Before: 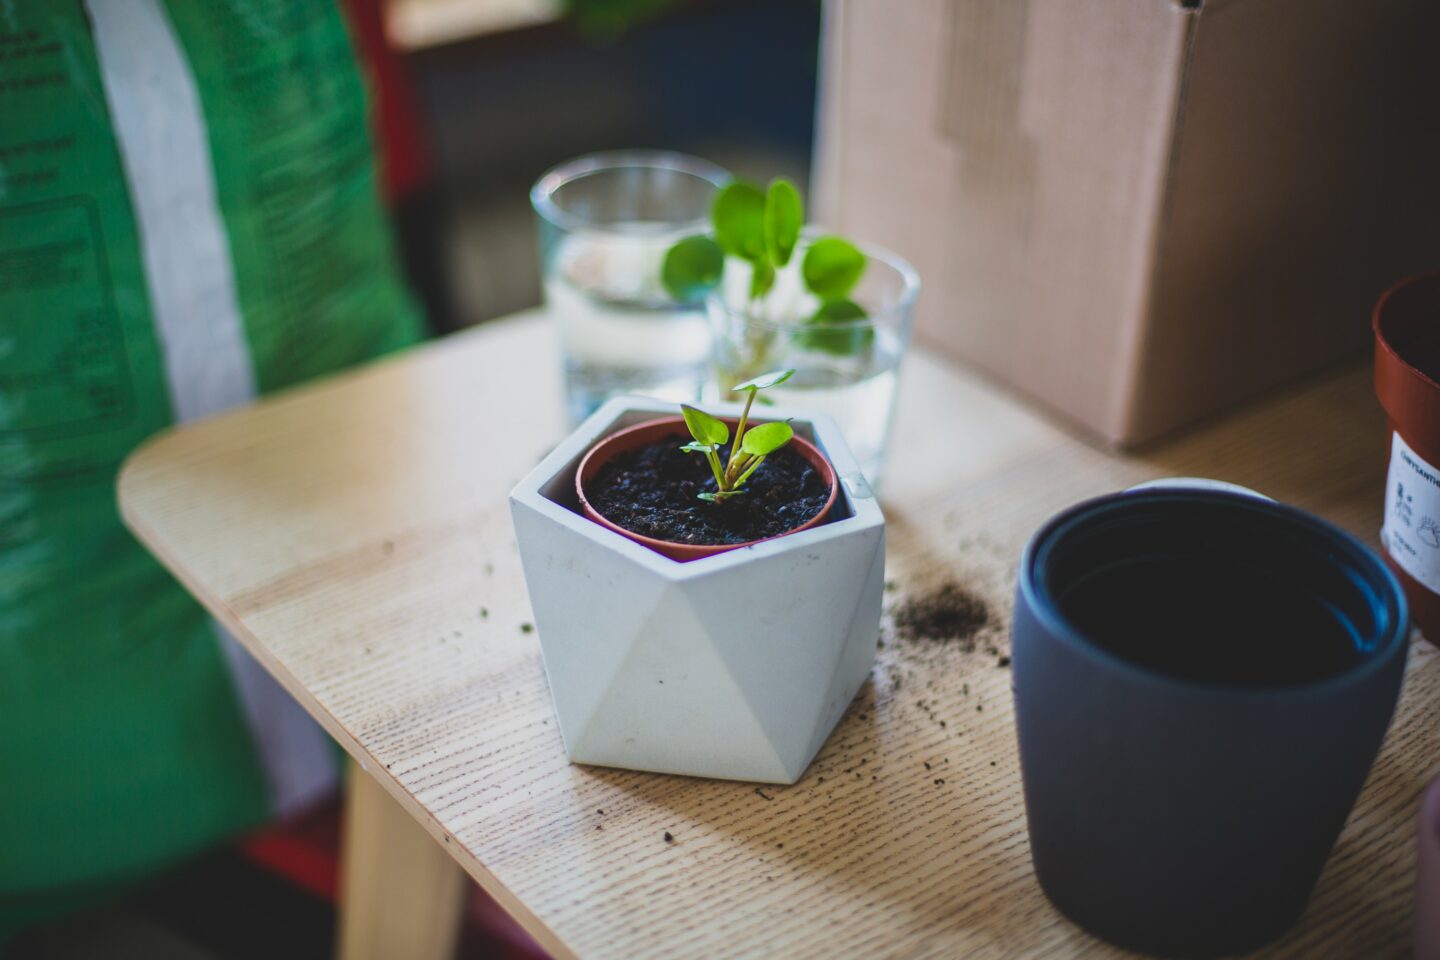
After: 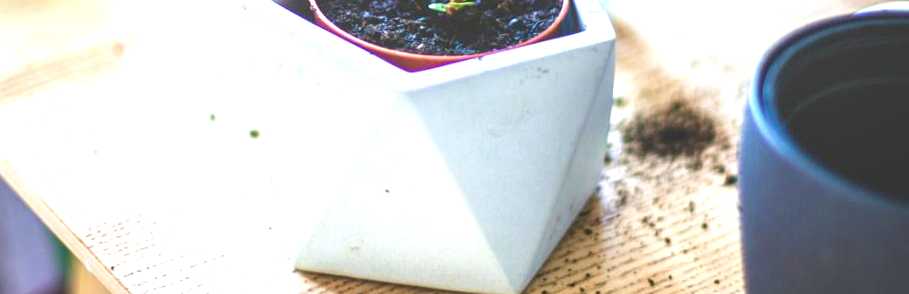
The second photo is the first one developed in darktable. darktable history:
local contrast: on, module defaults
exposure: black level correction 0, exposure 1.3 EV, compensate exposure bias true, compensate highlight preservation false
rotate and perspective: rotation 1.57°, crop left 0.018, crop right 0.982, crop top 0.039, crop bottom 0.961
crop: left 18.091%, top 51.13%, right 17.525%, bottom 16.85%
velvia: on, module defaults
